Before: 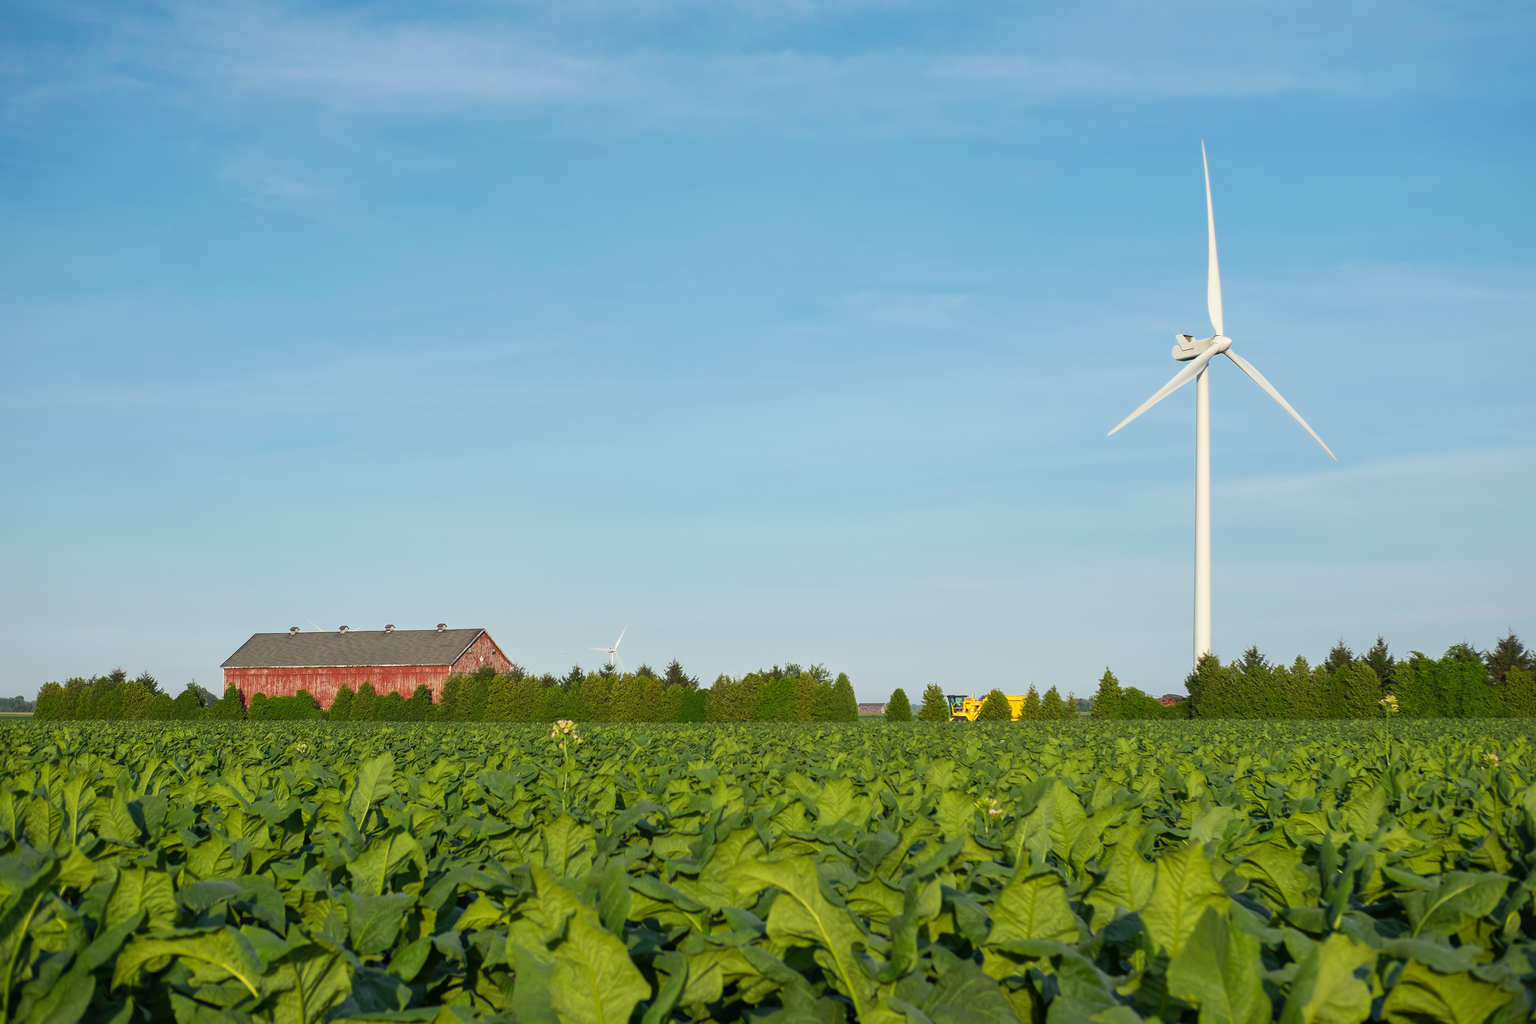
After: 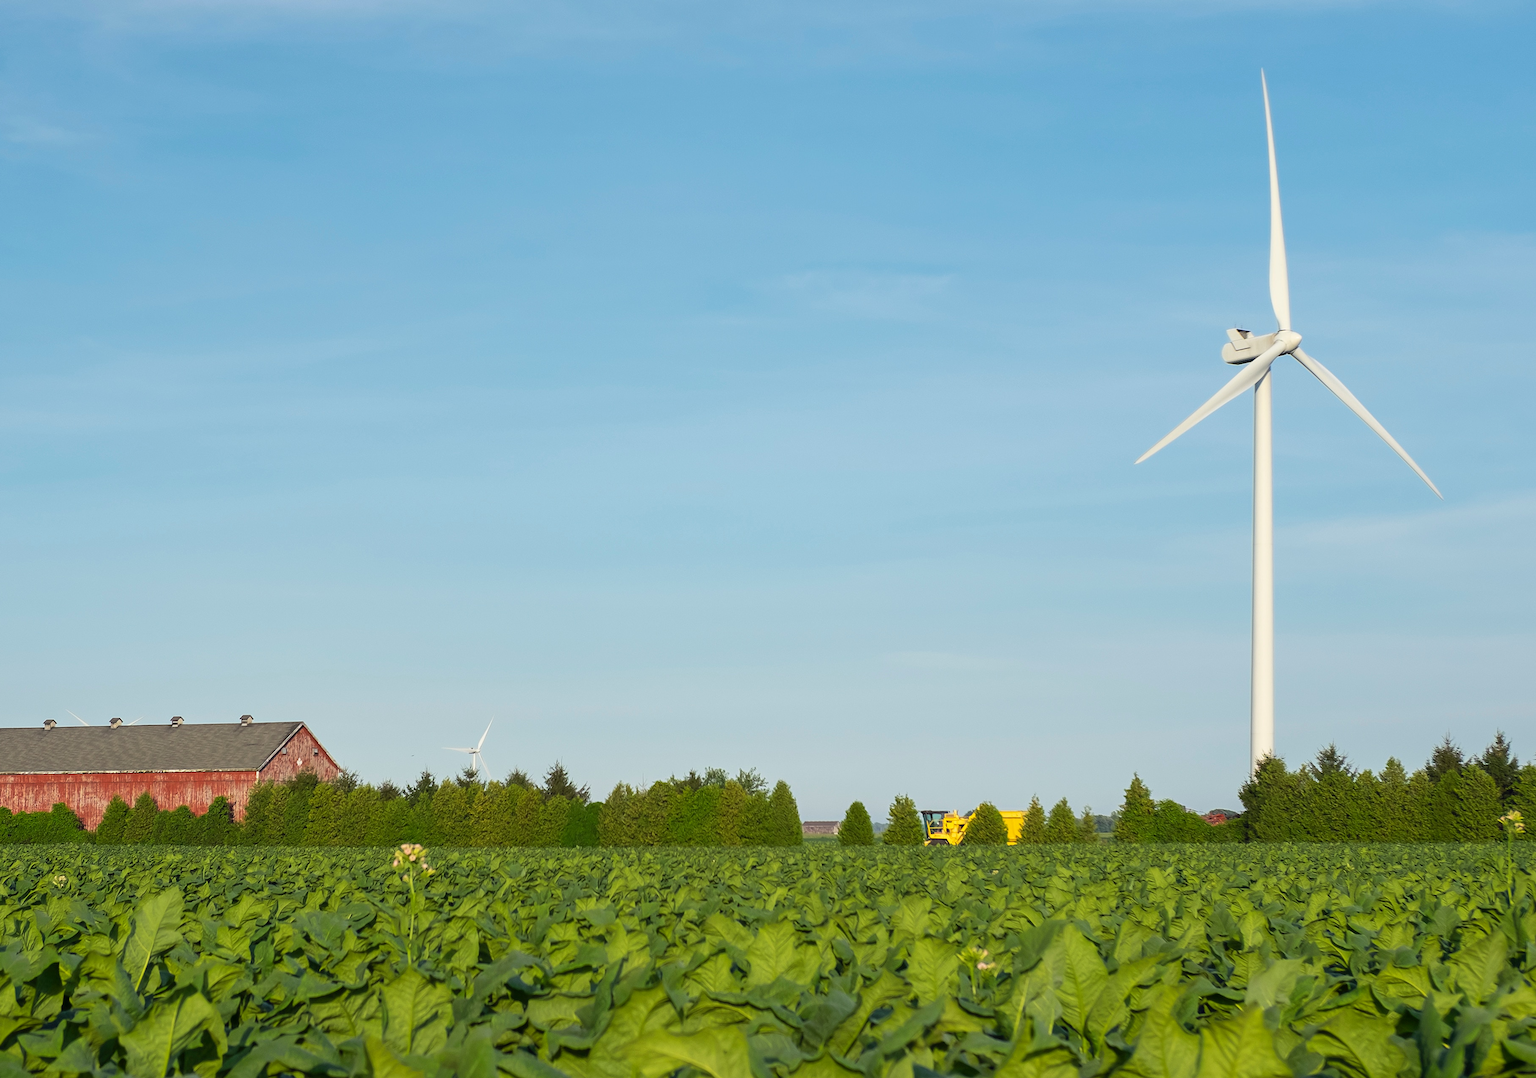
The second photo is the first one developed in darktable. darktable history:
exposure: black level correction 0.001, compensate highlight preservation false
crop: left 16.768%, top 8.653%, right 8.362%, bottom 12.485%
